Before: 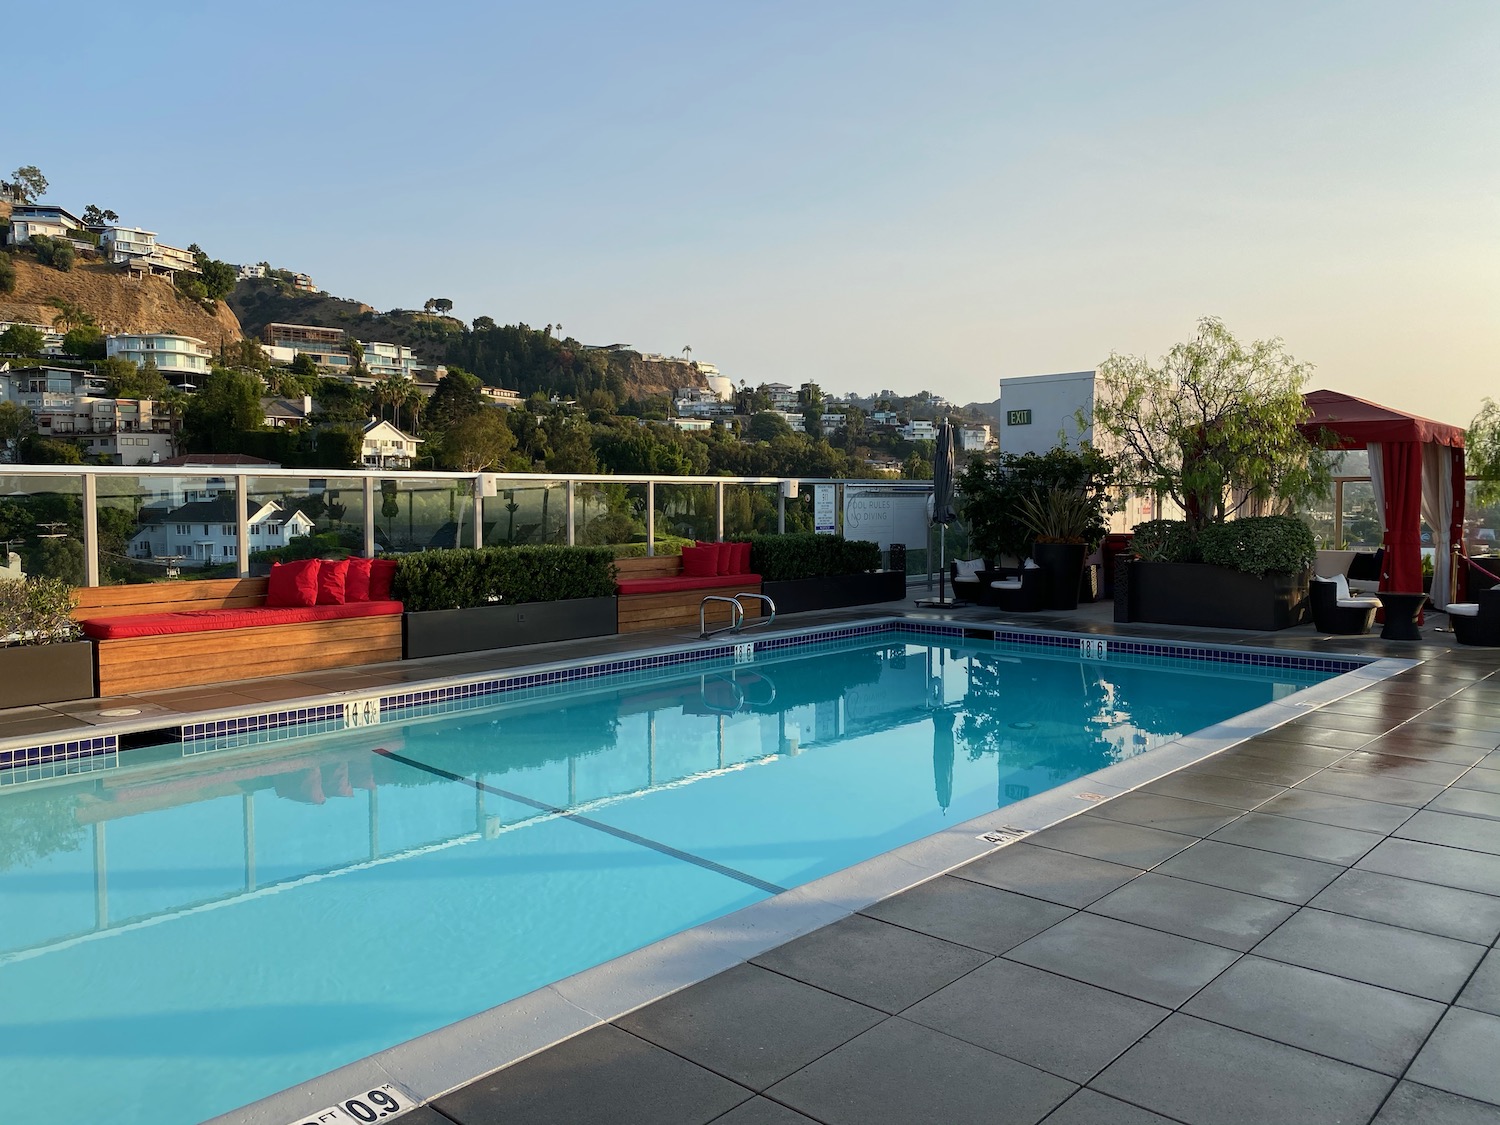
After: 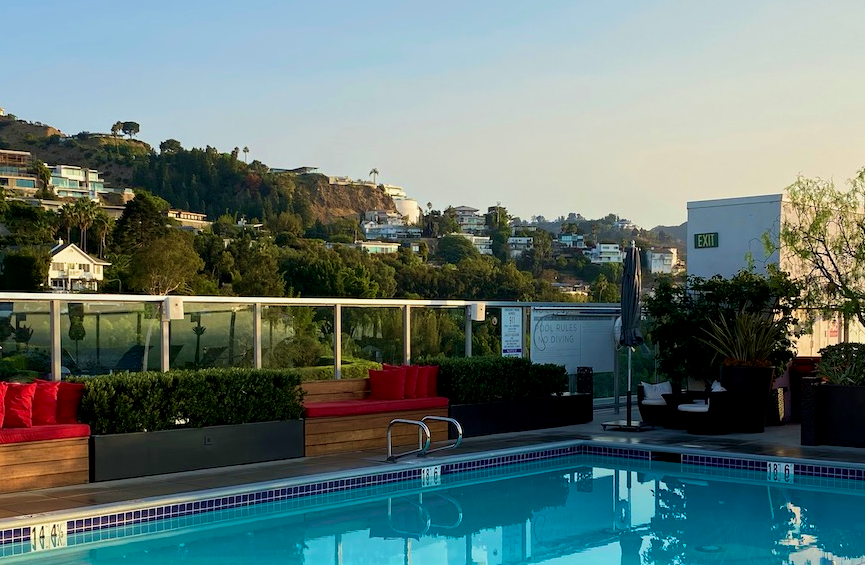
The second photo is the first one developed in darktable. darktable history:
velvia: strength 55.46%
crop: left 20.9%, top 15.8%, right 21.411%, bottom 33.95%
